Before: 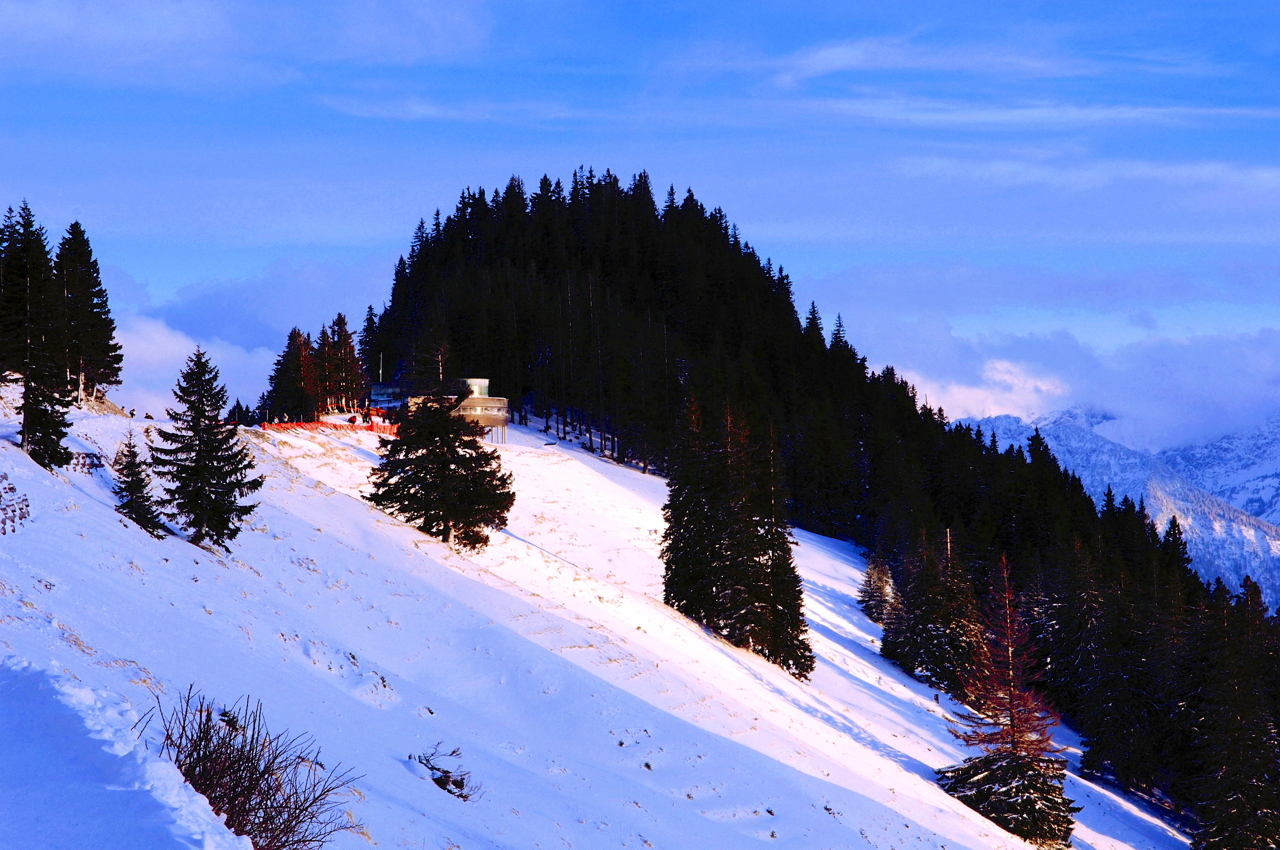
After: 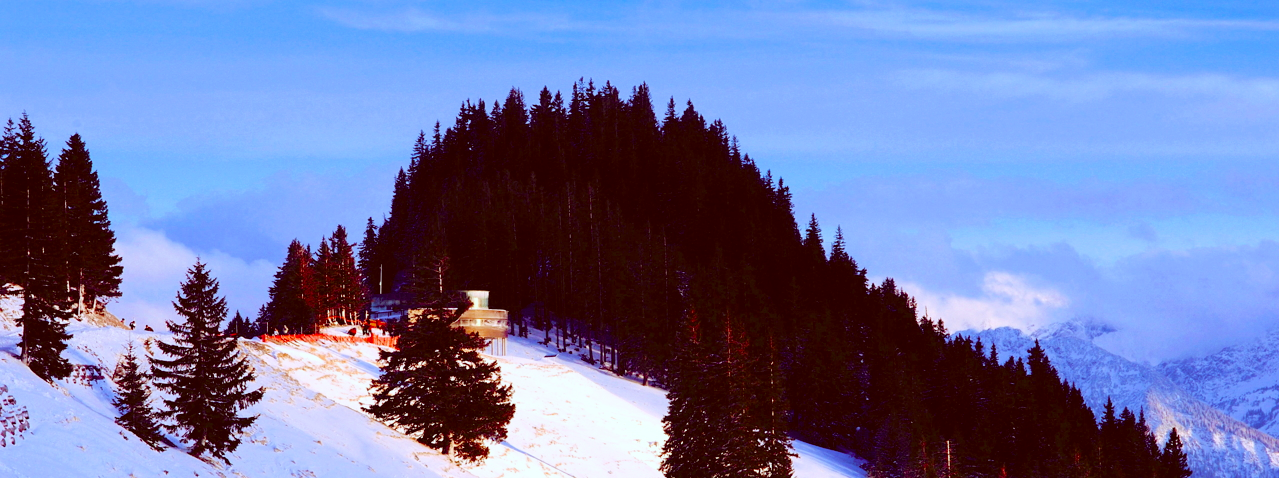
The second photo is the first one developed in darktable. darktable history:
crop and rotate: top 10.438%, bottom 33.281%
color balance rgb: shadows lift › chroma 2.009%, shadows lift › hue 50.08°, perceptual saturation grading › global saturation 24.987%
color correction: highlights a* -7.15, highlights b* -0.175, shadows a* 20.64, shadows b* 11.2
